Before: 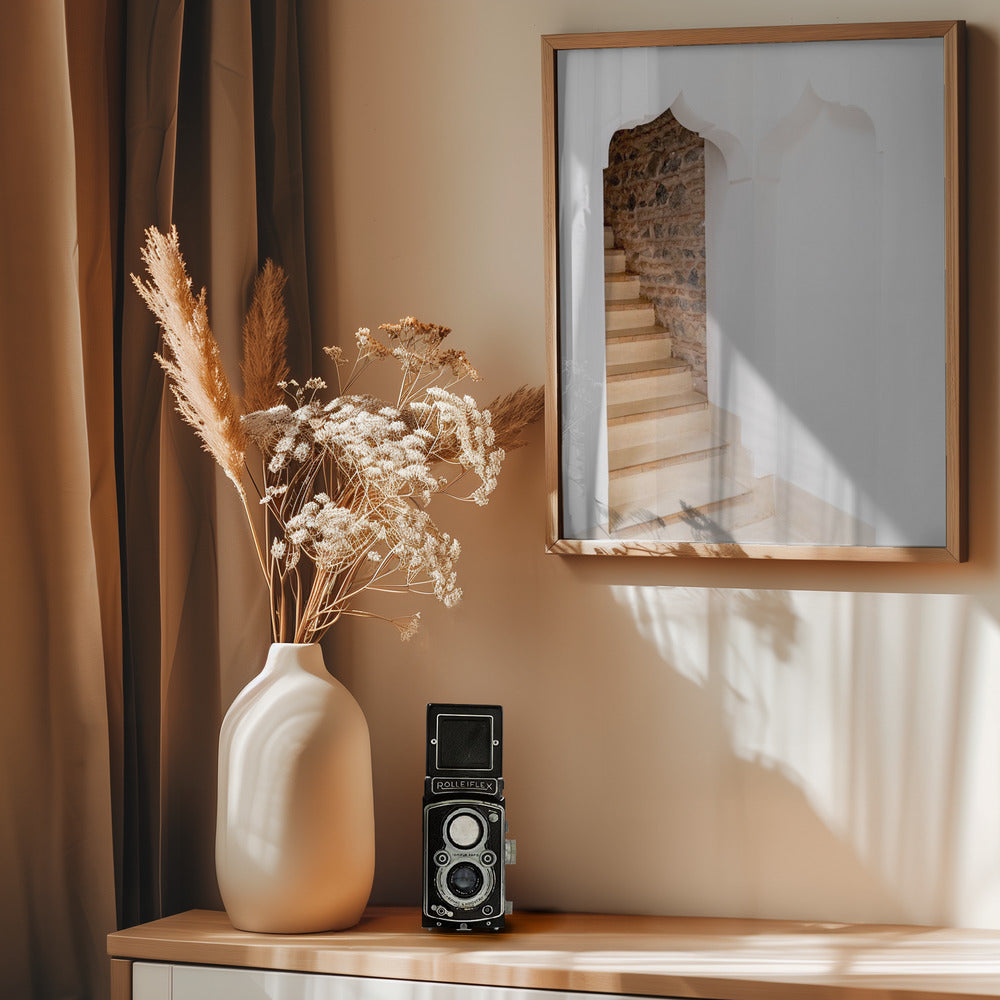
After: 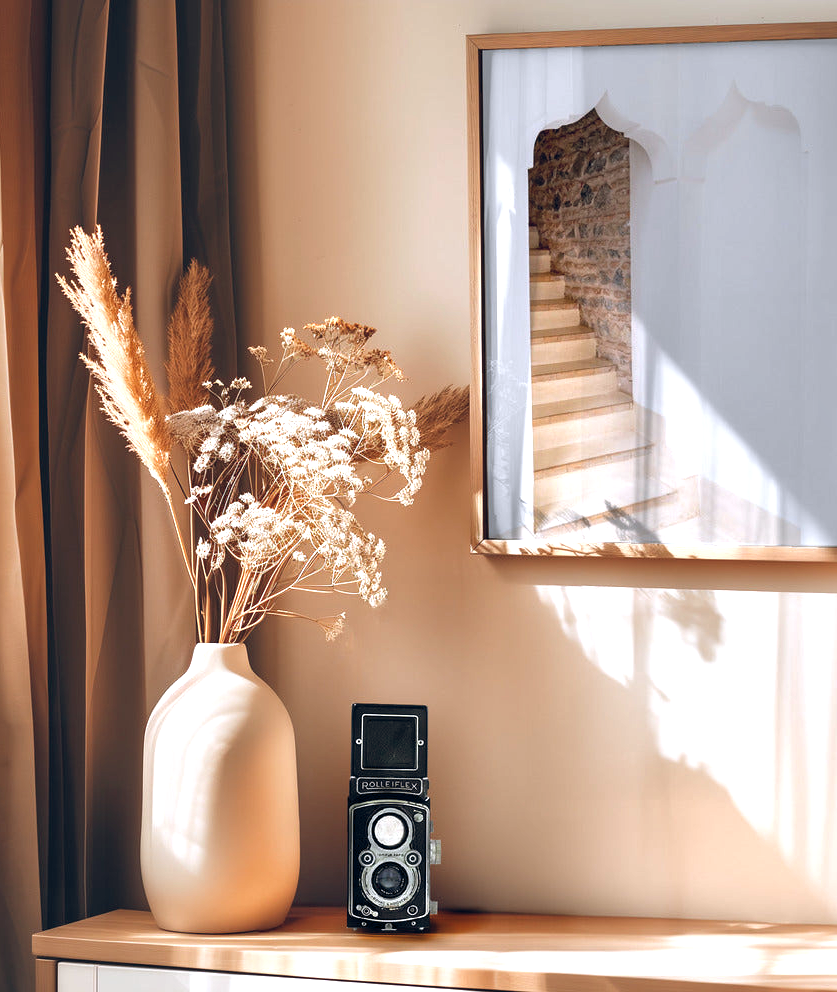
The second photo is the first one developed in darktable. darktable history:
levels: levels [0, 0.394, 0.787]
crop: left 7.598%, right 7.873%
white balance: red 0.984, blue 1.059
color balance rgb: shadows lift › chroma 3.88%, shadows lift › hue 88.52°, power › hue 214.65°, global offset › chroma 0.1%, global offset › hue 252.4°, contrast 4.45%
shadows and highlights: shadows 25, highlights -25
